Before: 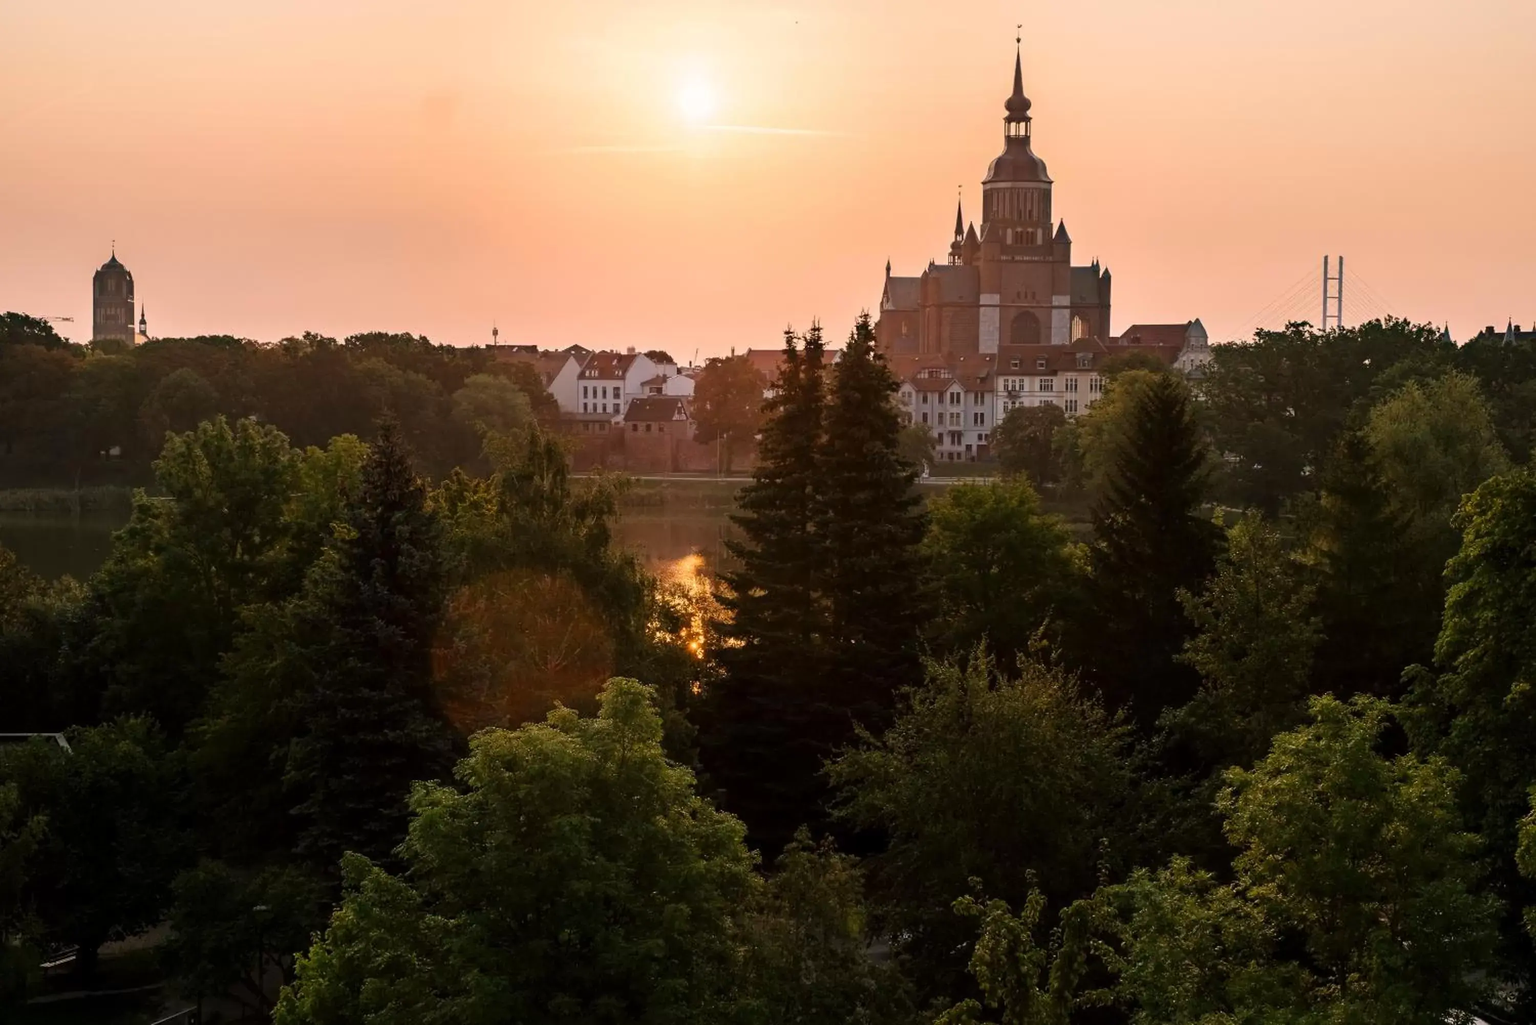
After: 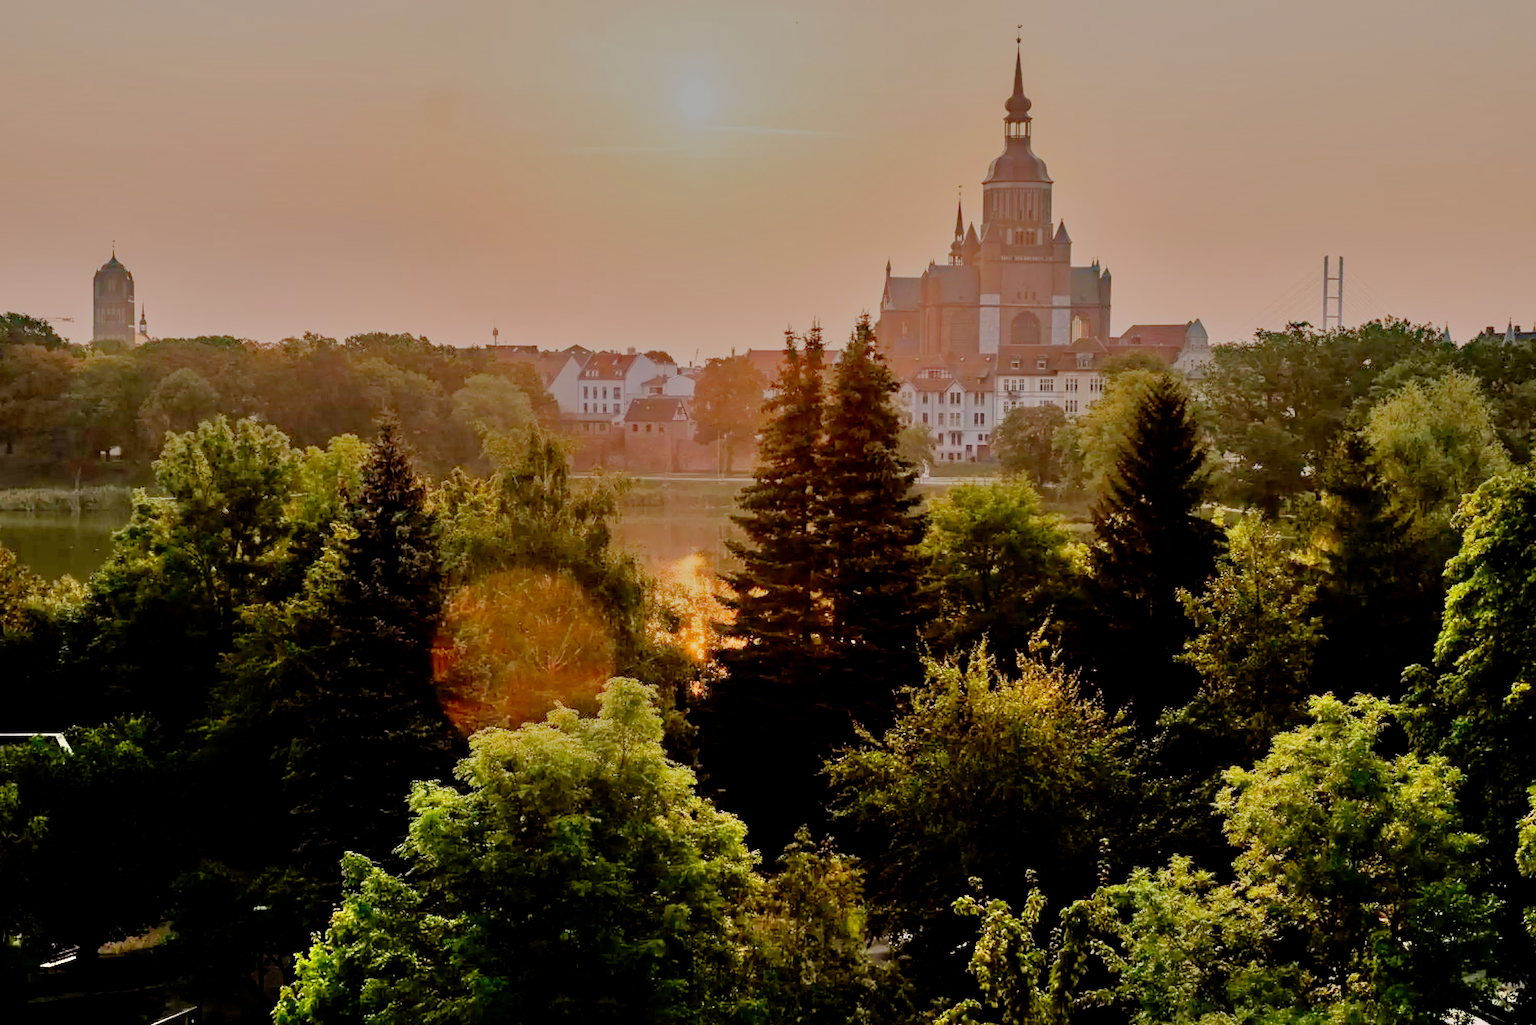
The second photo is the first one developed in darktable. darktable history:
tone equalizer: -7 EV 0.15 EV, -6 EV 0.6 EV, -5 EV 1.15 EV, -4 EV 1.33 EV, -3 EV 1.15 EV, -2 EV 0.6 EV, -1 EV 0.15 EV, mask exposure compensation -0.5 EV
shadows and highlights: radius 133.83, soften with gaussian
local contrast: mode bilateral grid, contrast 100, coarseness 100, detail 108%, midtone range 0.2
color correction: saturation 1.1
filmic rgb: black relative exposure -7 EV, white relative exposure 6 EV, threshold 3 EV, target black luminance 0%, hardness 2.73, latitude 61.22%, contrast 0.691, highlights saturation mix 10%, shadows ↔ highlights balance -0.073%, preserve chrominance no, color science v4 (2020), iterations of high-quality reconstruction 10, contrast in shadows soft, contrast in highlights soft, enable highlight reconstruction true
